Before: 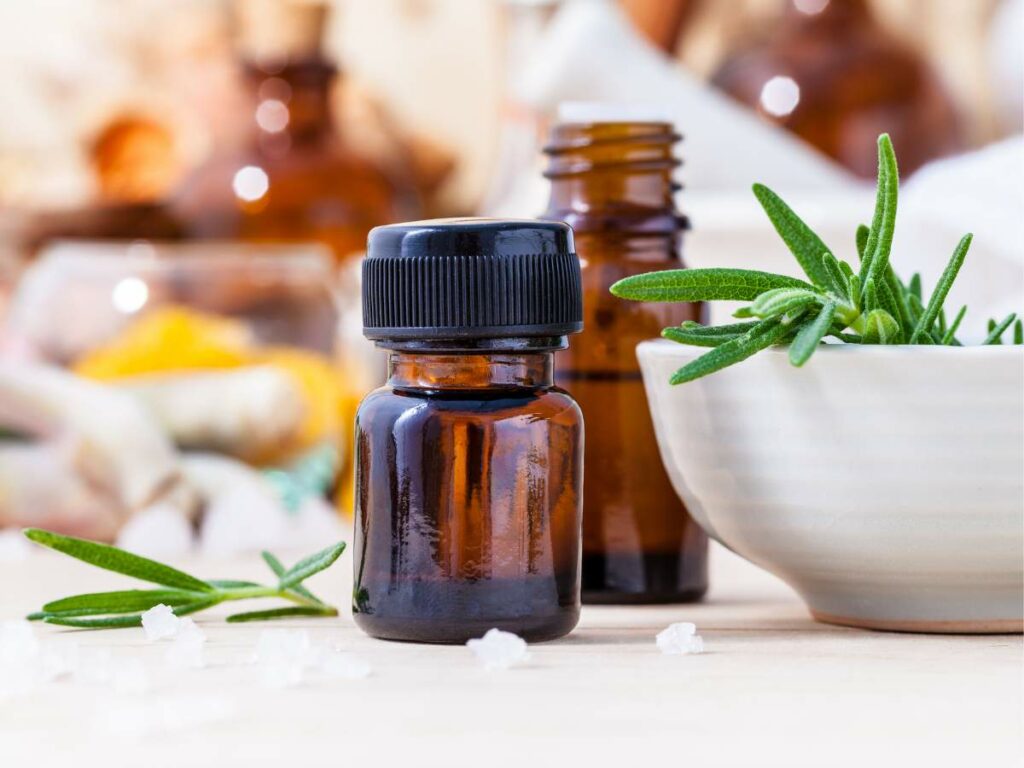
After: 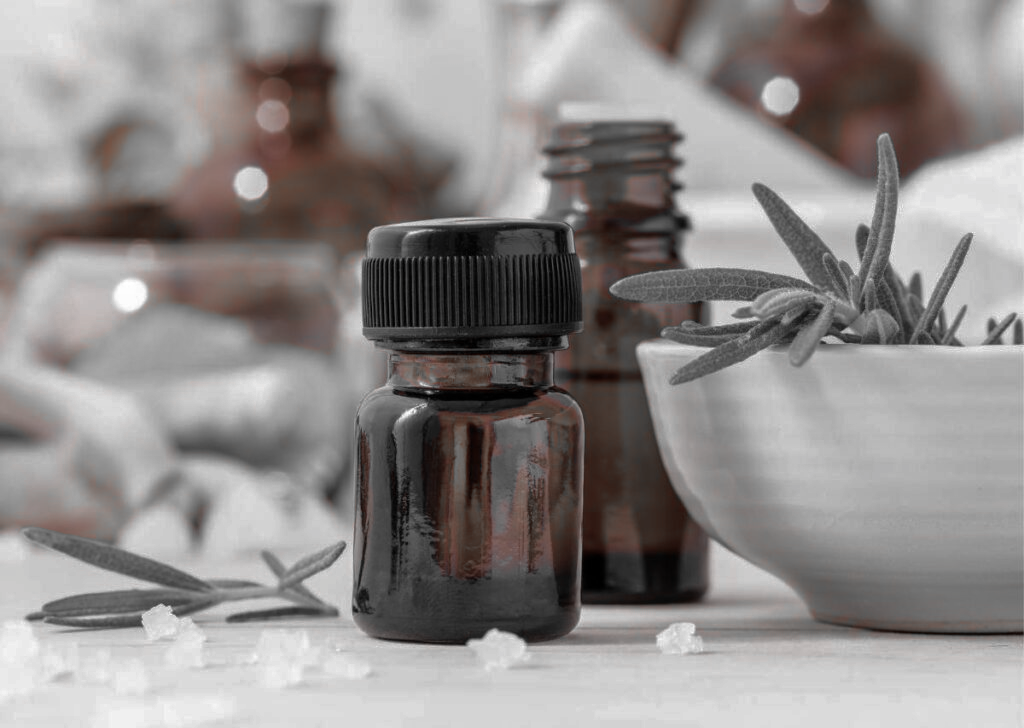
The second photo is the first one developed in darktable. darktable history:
color zones: curves: ch1 [(0, 0.006) (0.094, 0.285) (0.171, 0.001) (0.429, 0.001) (0.571, 0.003) (0.714, 0.004) (0.857, 0.004) (1, 0.006)]
base curve: curves: ch0 [(0, 0) (0.841, 0.609) (1, 1)], preserve colors average RGB
crop and rotate: top 0.011%, bottom 5.111%
